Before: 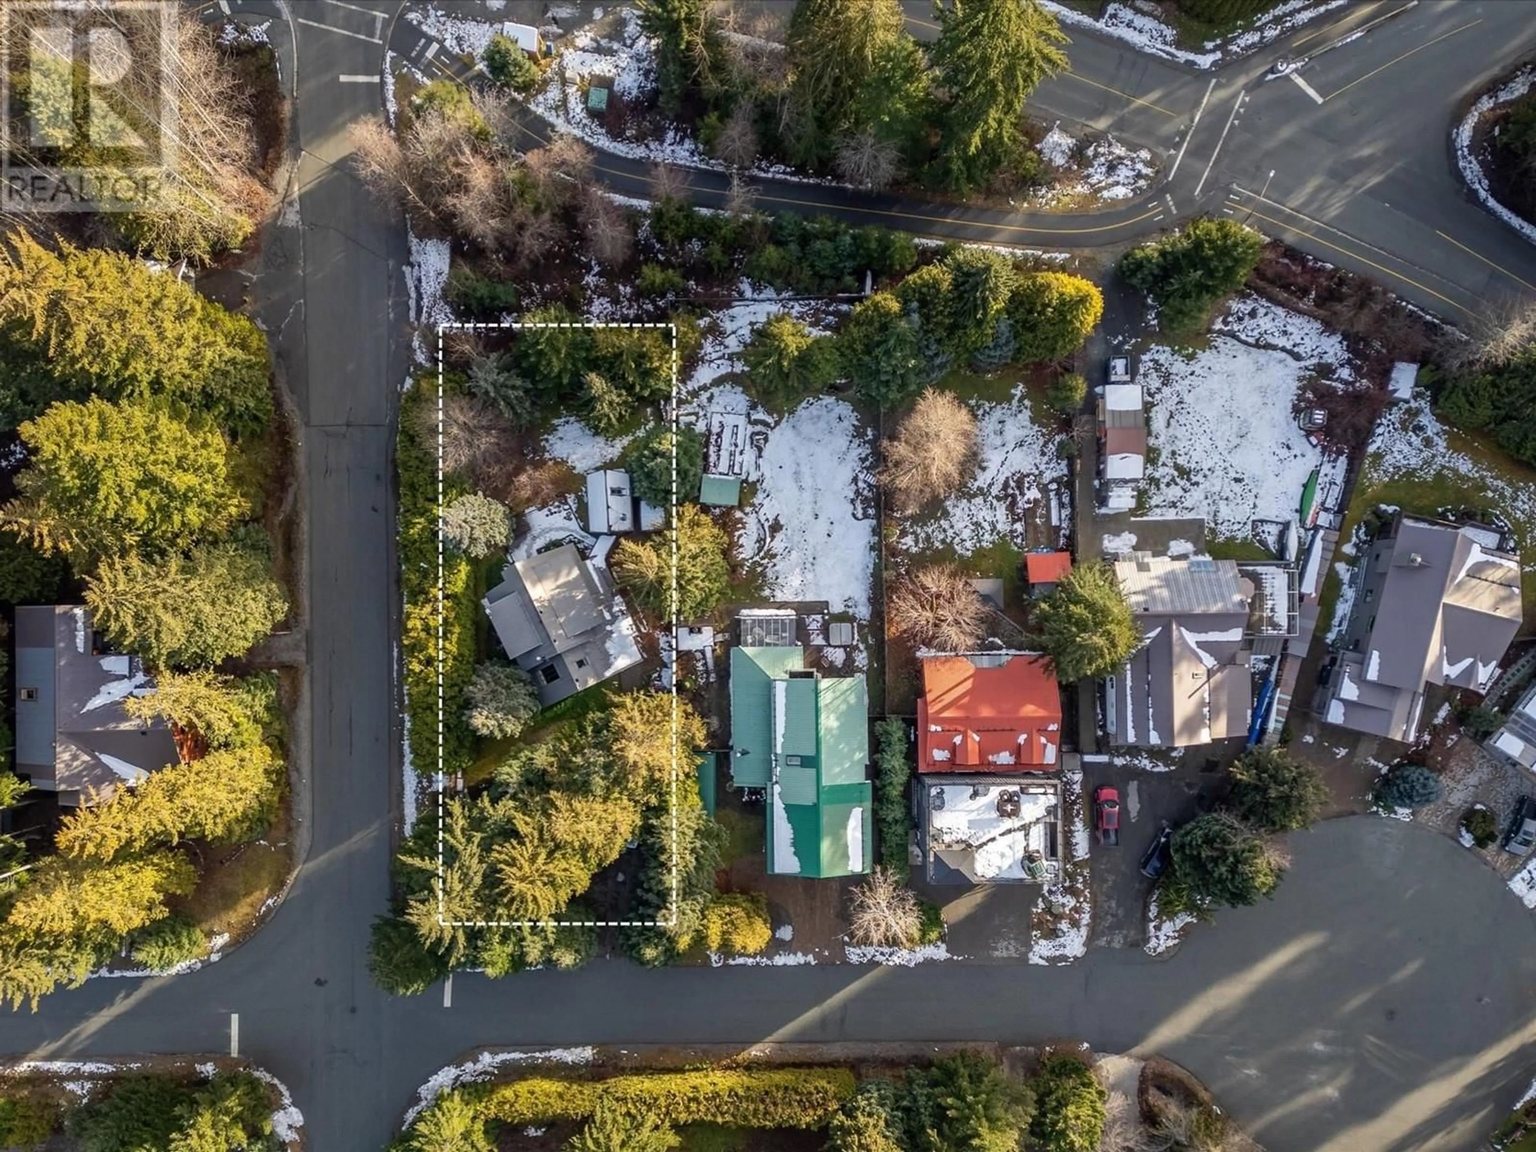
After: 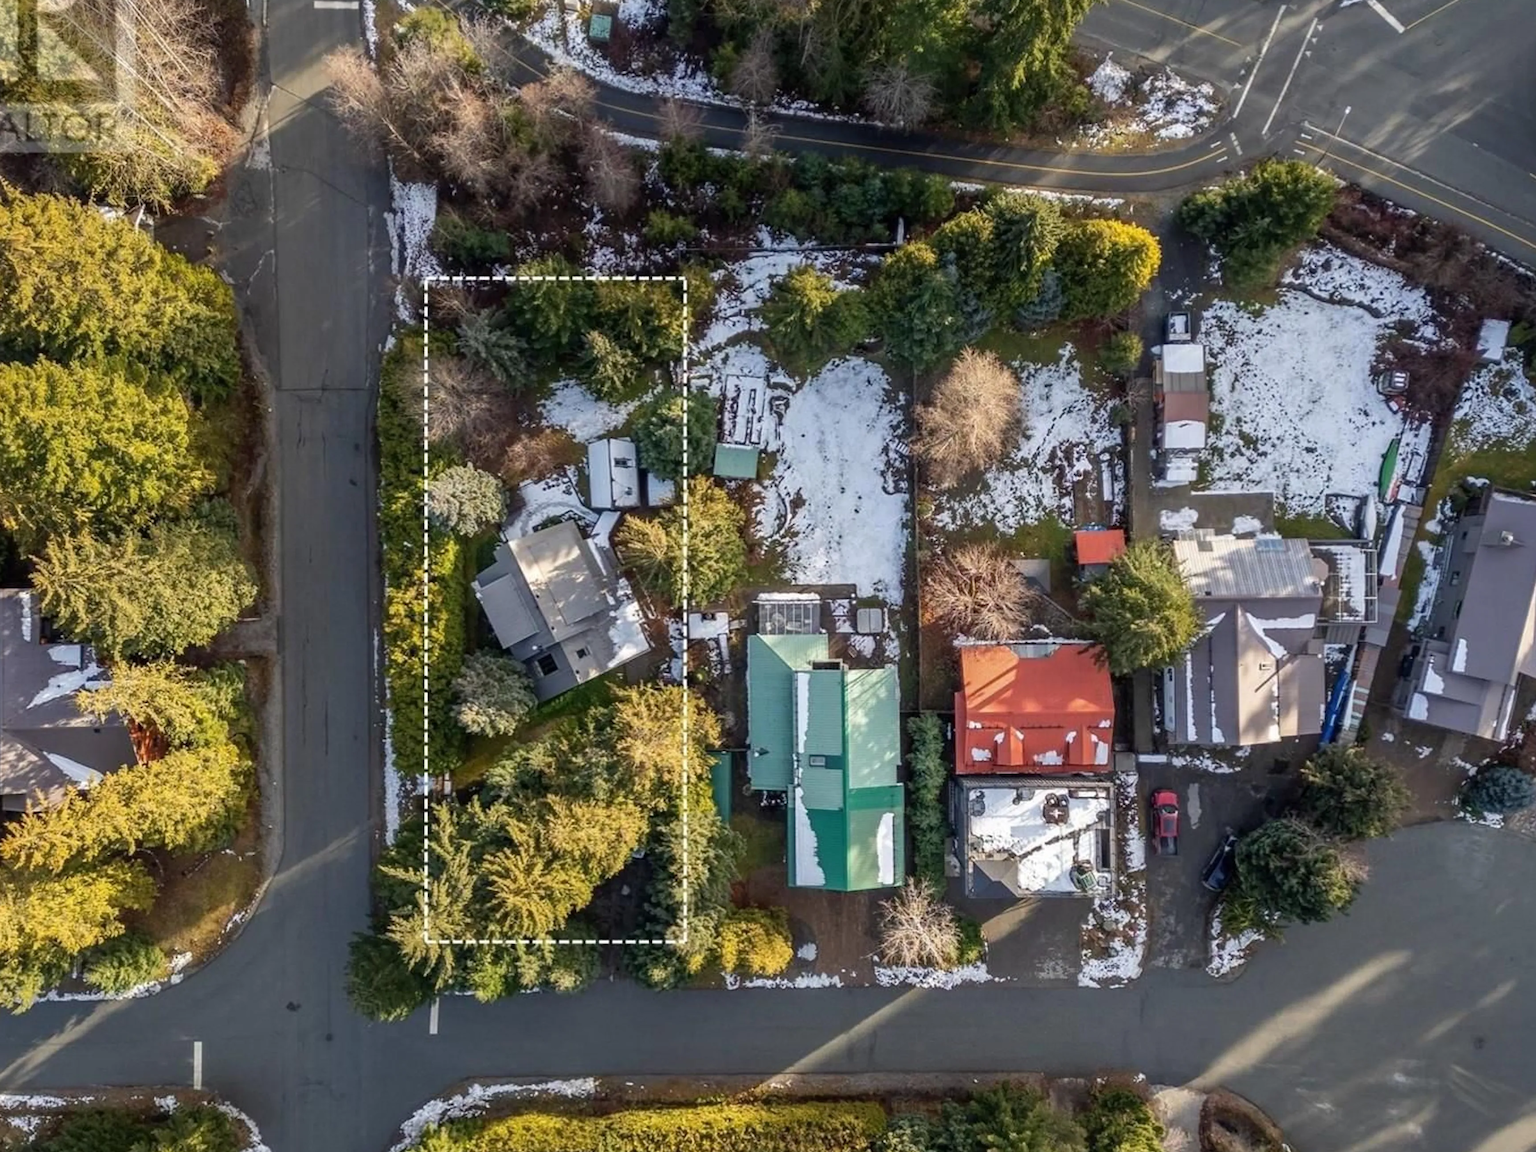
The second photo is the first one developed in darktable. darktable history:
crop: left 3.682%, top 6.474%, right 6.092%, bottom 3.273%
